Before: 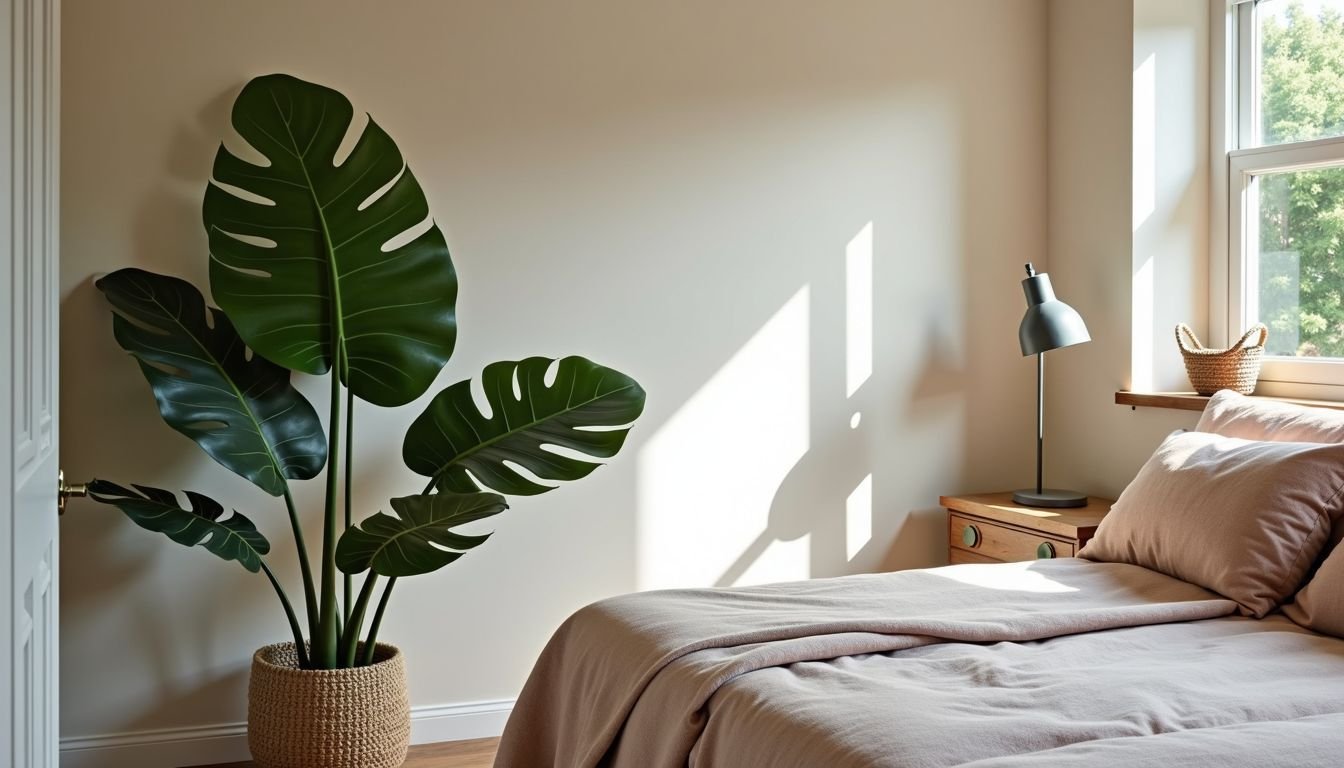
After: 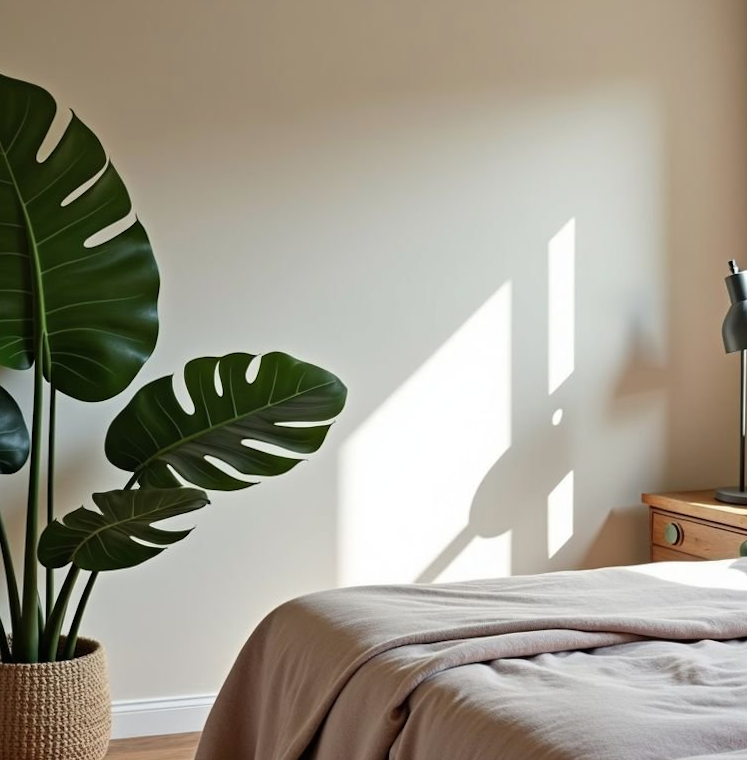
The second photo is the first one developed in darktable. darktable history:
rotate and perspective: rotation 0.192°, lens shift (horizontal) -0.015, crop left 0.005, crop right 0.996, crop top 0.006, crop bottom 0.99
crop: left 21.674%, right 22.086%
contrast brightness saturation: saturation -0.05
